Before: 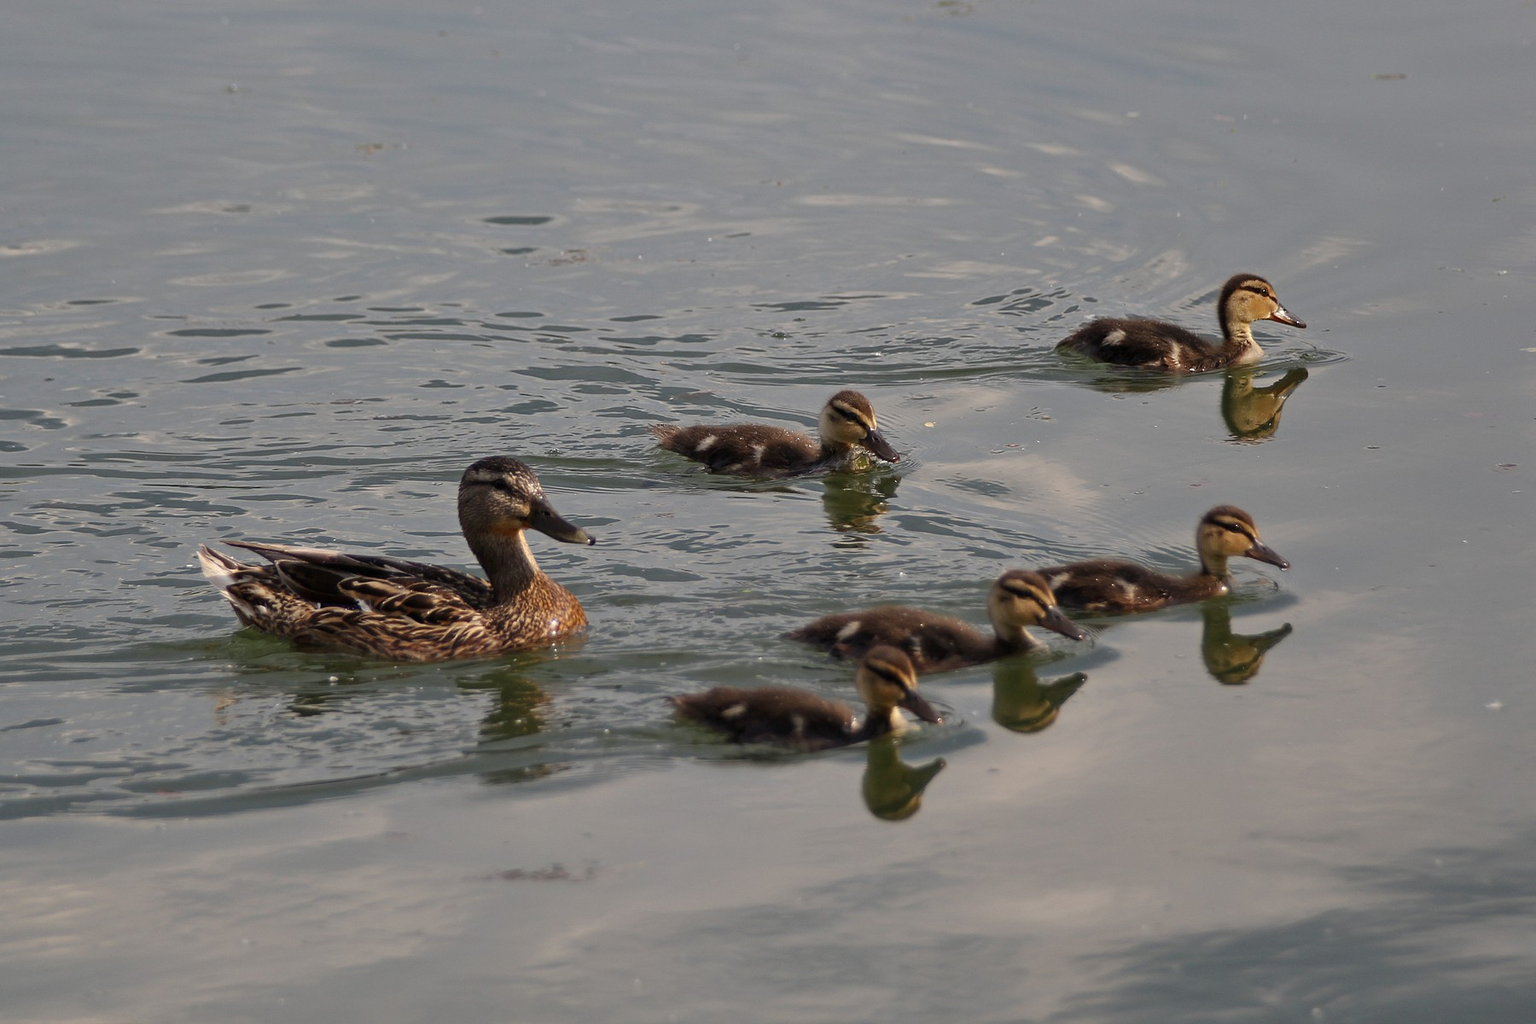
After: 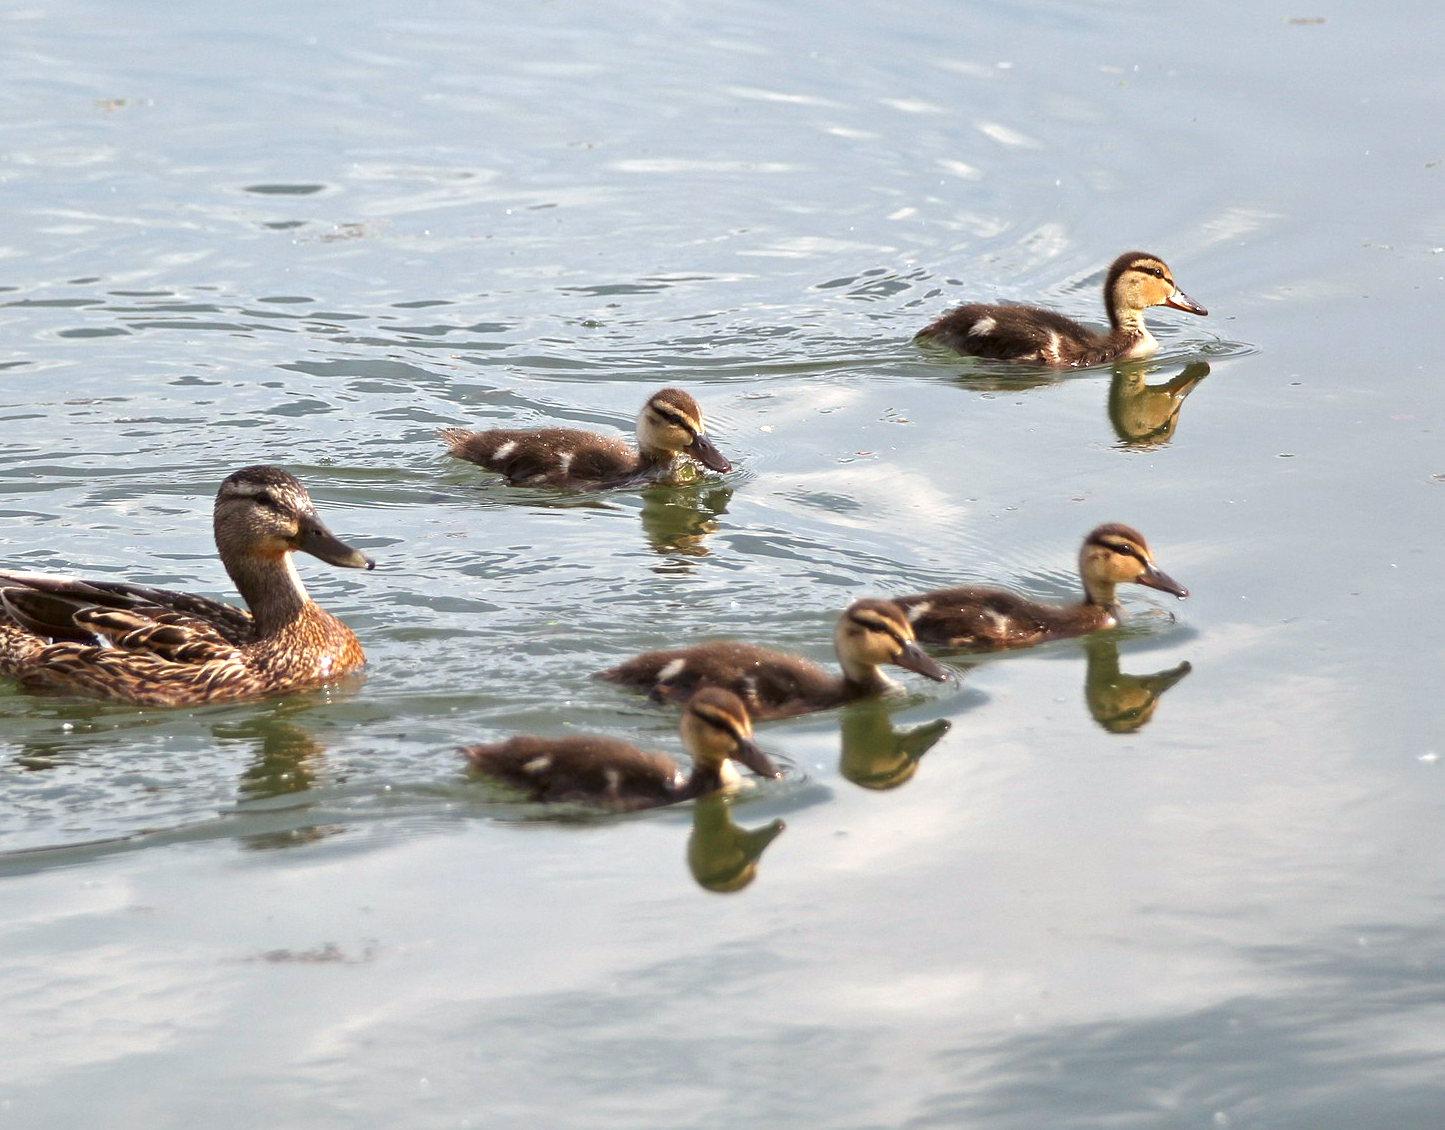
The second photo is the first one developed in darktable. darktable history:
color correction: highlights a* -3.28, highlights b* -6.24, shadows a* 3.1, shadows b* 5.19
exposure: black level correction 0, exposure 1.3 EV, compensate highlight preservation false
crop and rotate: left 17.959%, top 5.771%, right 1.742%
